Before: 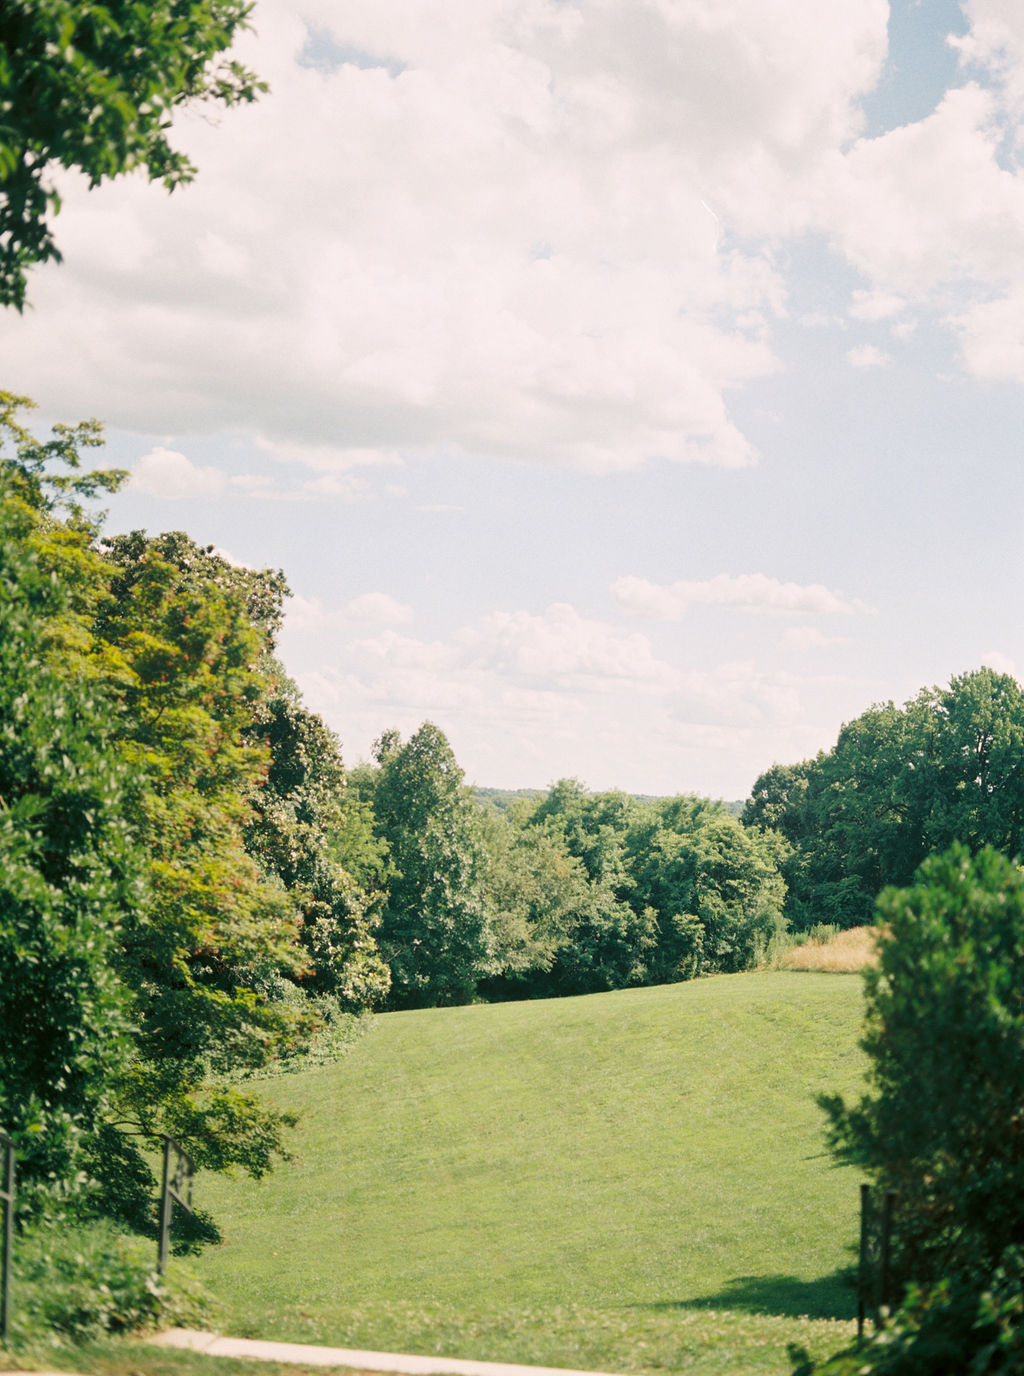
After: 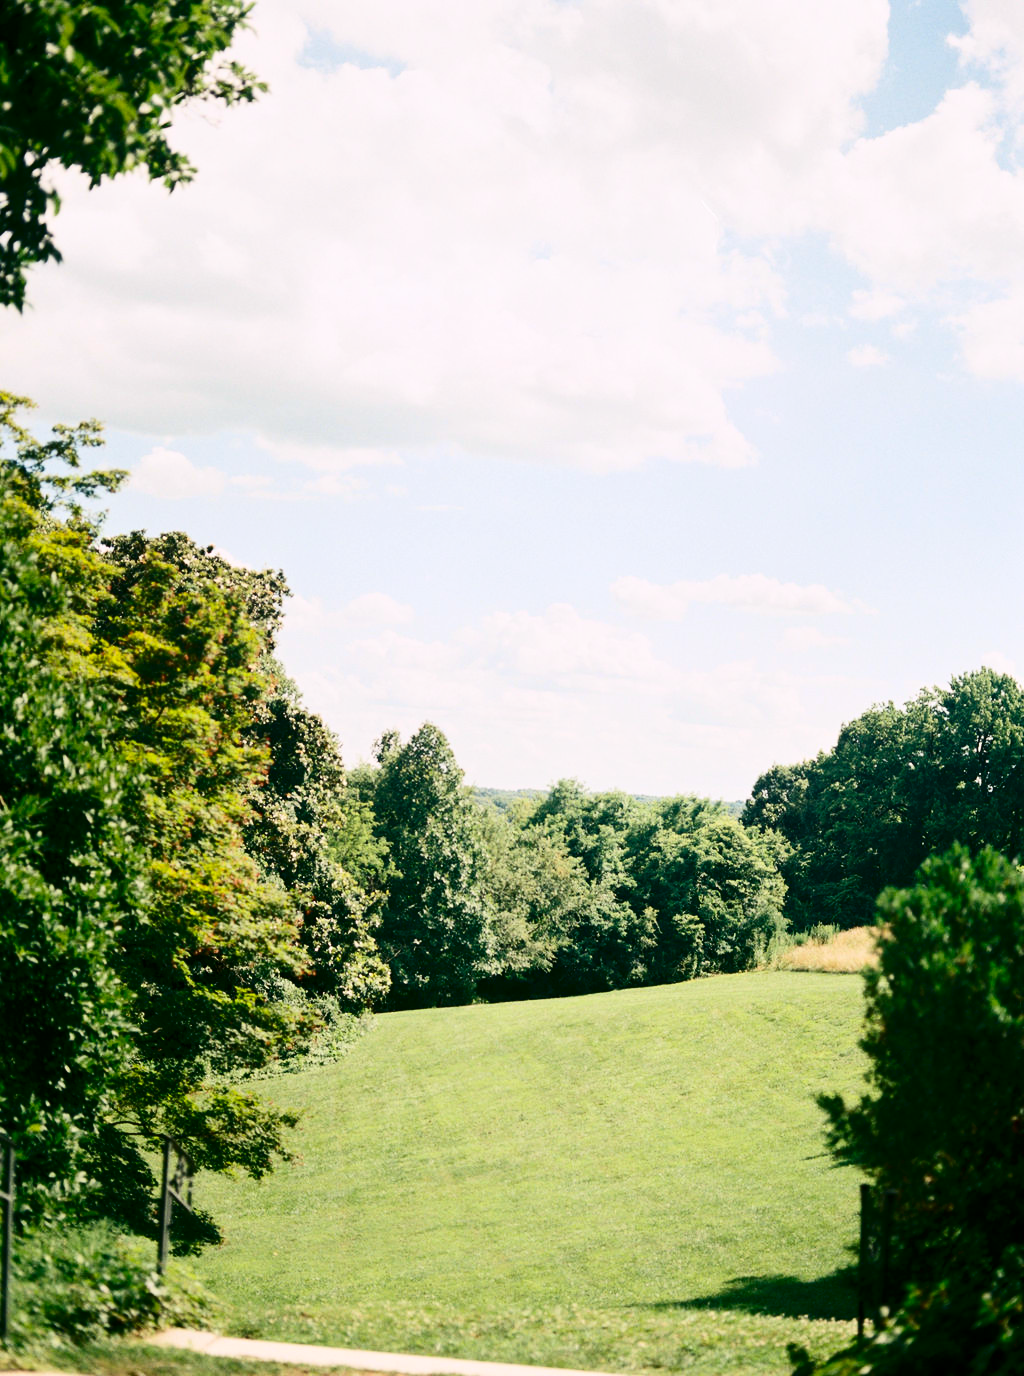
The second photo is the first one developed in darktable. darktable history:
white balance: red 0.982, blue 1.018
tone equalizer: on, module defaults
contrast brightness saturation: contrast 0.32, brightness -0.08, saturation 0.17
